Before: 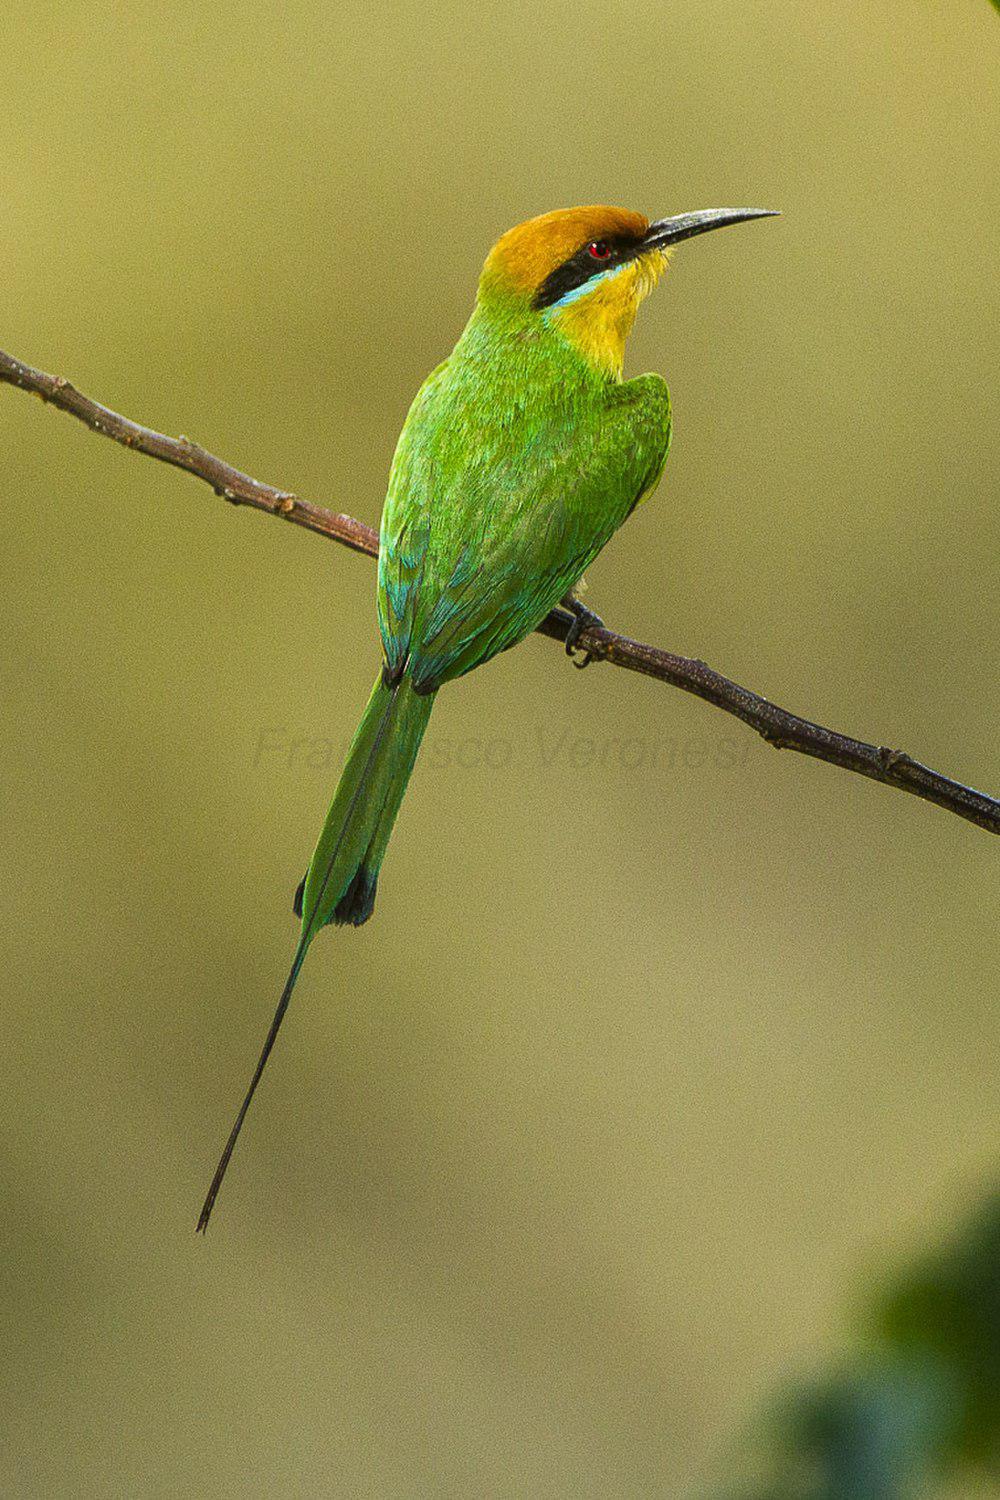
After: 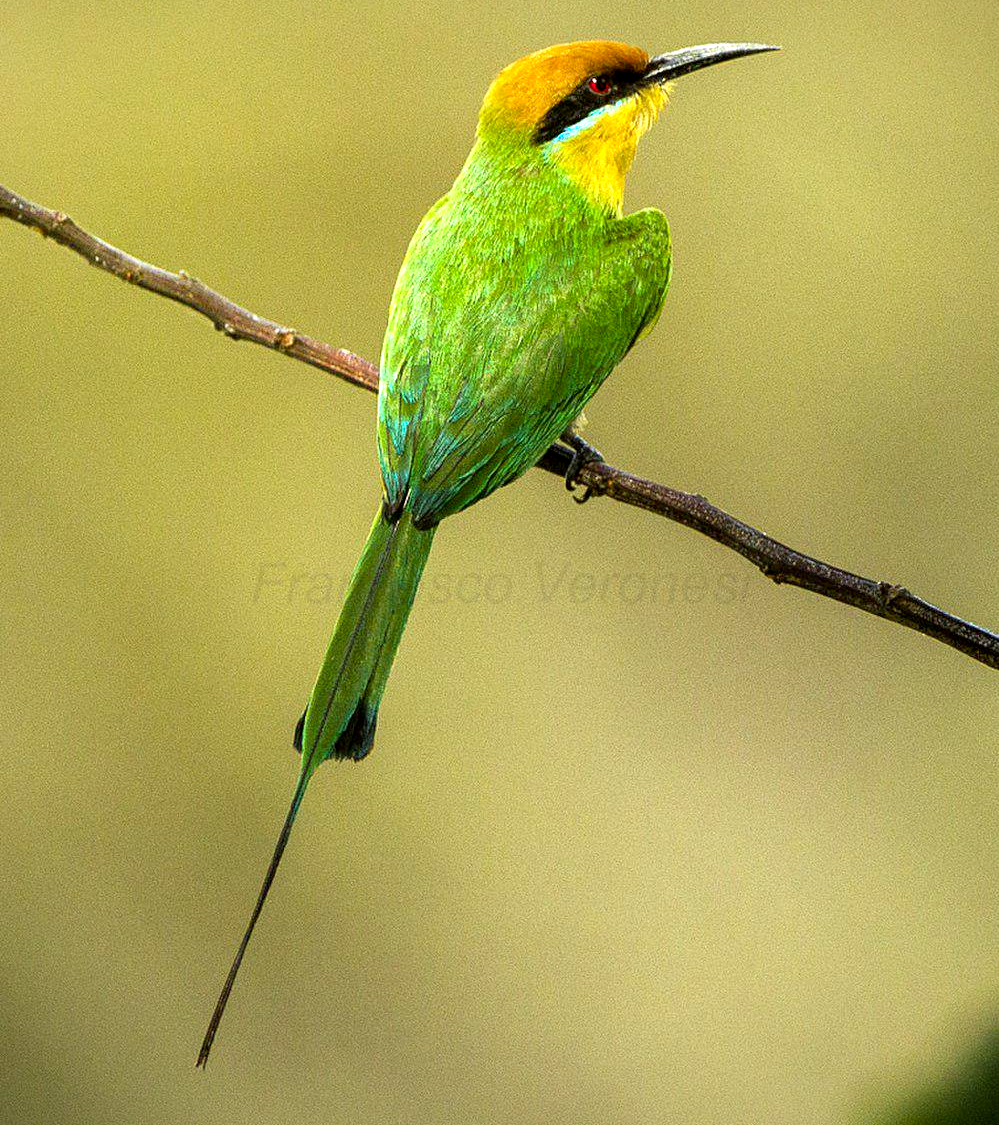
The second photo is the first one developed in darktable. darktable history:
vignetting: fall-off start 100.33%, fall-off radius 71.83%, saturation -0.017, width/height ratio 1.174, unbound false
color zones: curves: ch0 [(0.25, 0.5) (0.423, 0.5) (0.443, 0.5) (0.521, 0.756) (0.568, 0.5) (0.576, 0.5) (0.75, 0.5)]; ch1 [(0.25, 0.5) (0.423, 0.5) (0.443, 0.5) (0.539, 0.873) (0.624, 0.565) (0.631, 0.5) (0.75, 0.5)]
exposure: black level correction 0.008, exposure 0.098 EV, compensate highlight preservation false
crop: top 11.055%, bottom 13.88%
tone equalizer: -8 EV -0.781 EV, -7 EV -0.707 EV, -6 EV -0.584 EV, -5 EV -0.375 EV, -3 EV 0.387 EV, -2 EV 0.6 EV, -1 EV 0.686 EV, +0 EV 0.722 EV, mask exposure compensation -0.489 EV
